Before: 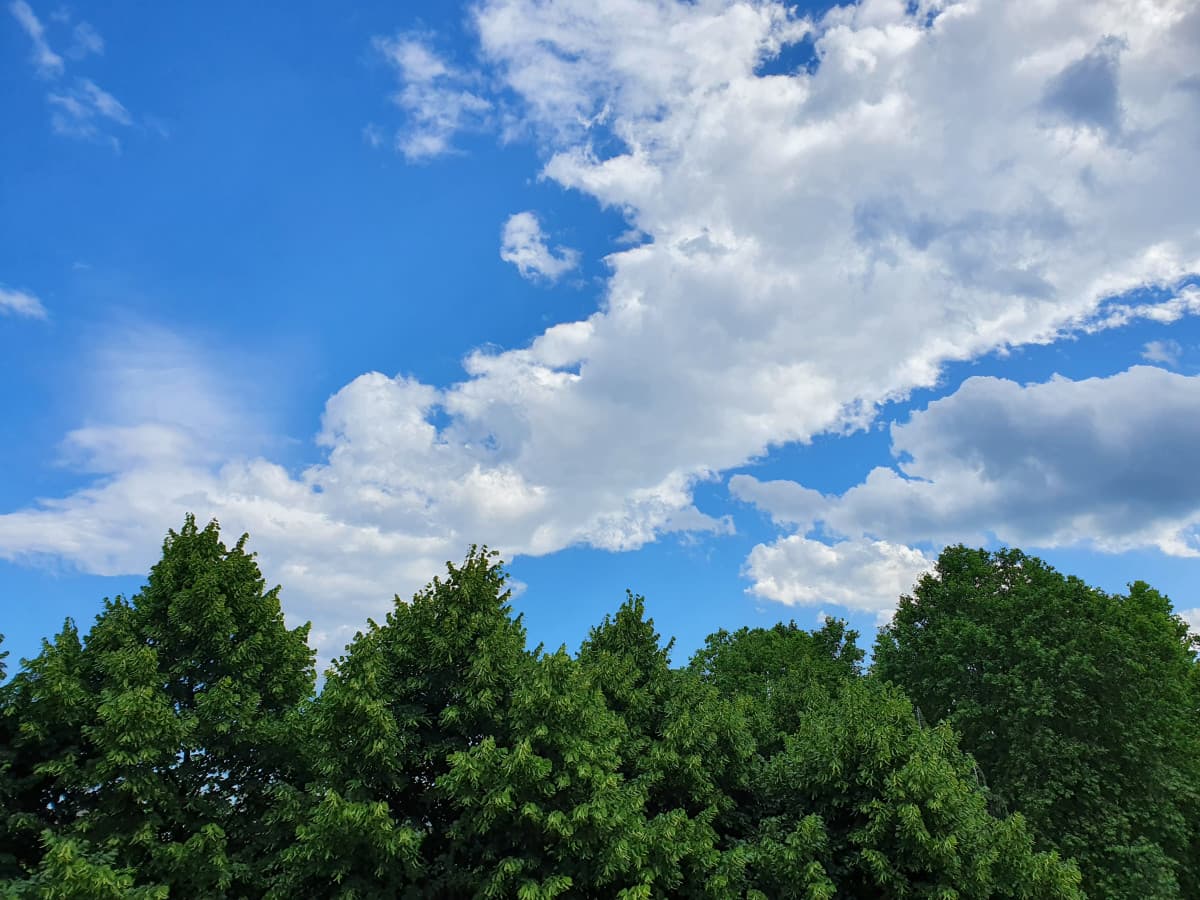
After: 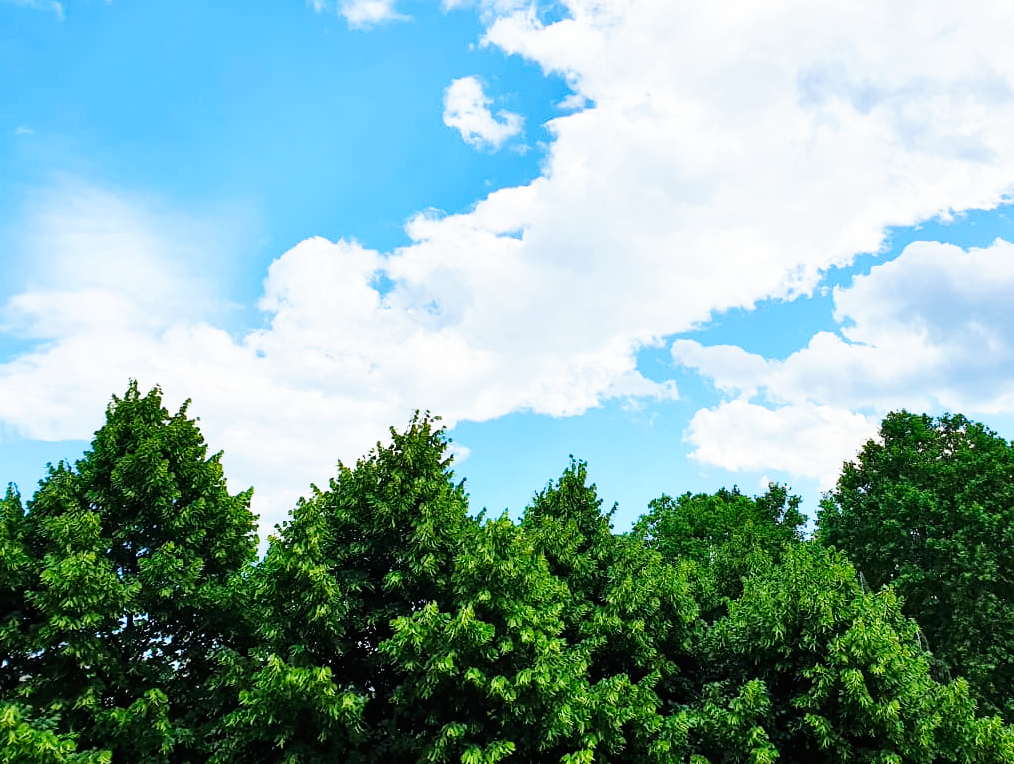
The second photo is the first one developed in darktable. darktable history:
crop and rotate: left 4.817%, top 15.074%, right 10.683%
base curve: curves: ch0 [(0, 0) (0.007, 0.004) (0.027, 0.03) (0.046, 0.07) (0.207, 0.54) (0.442, 0.872) (0.673, 0.972) (1, 1)], preserve colors none
